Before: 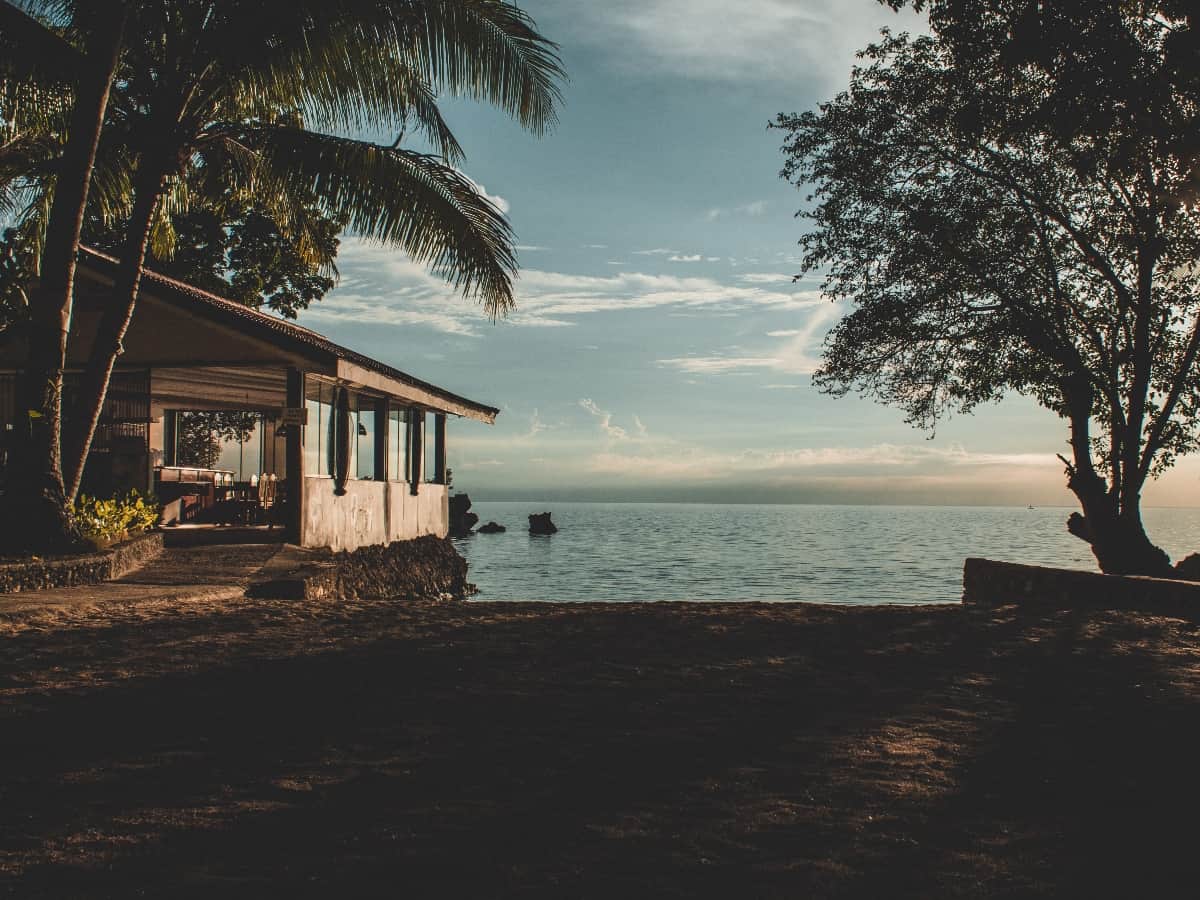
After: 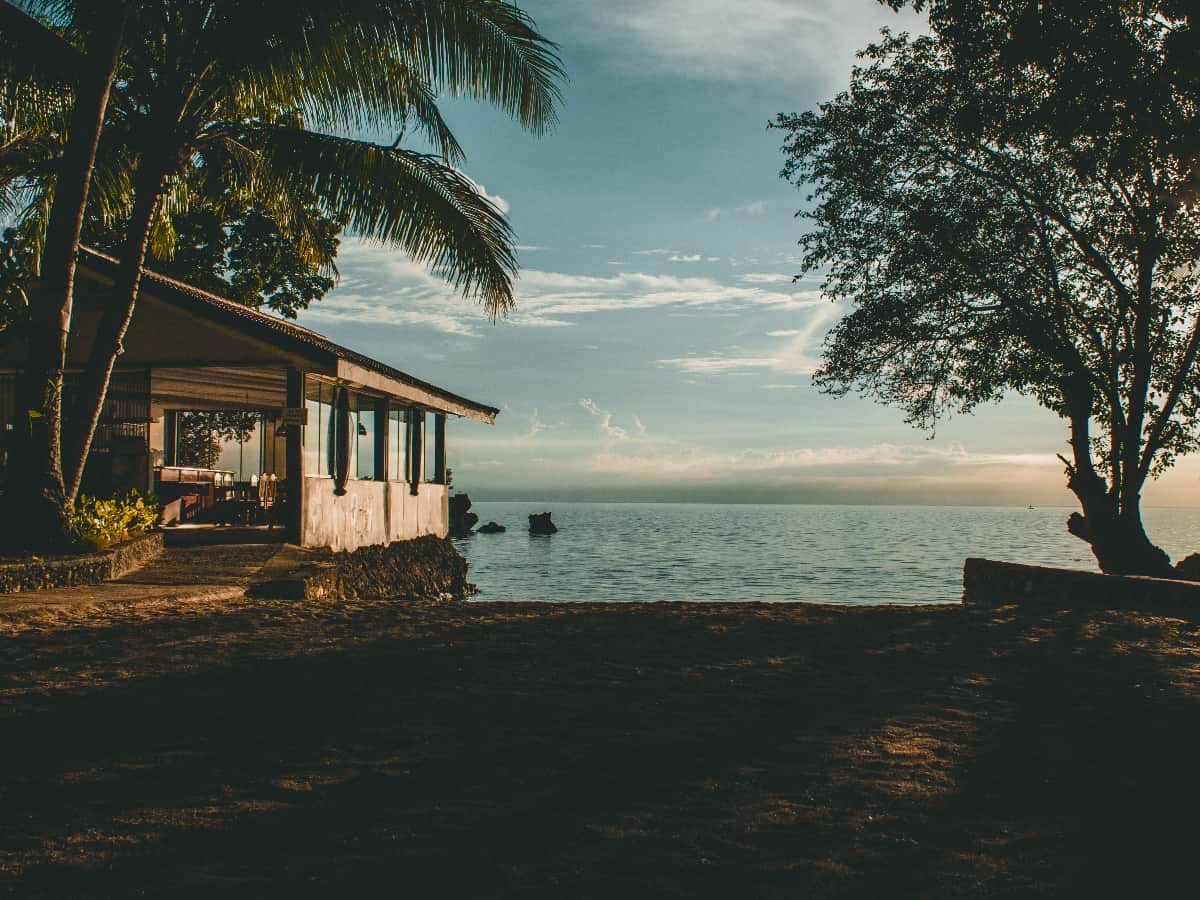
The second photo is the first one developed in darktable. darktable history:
color balance rgb: shadows lift › luminance -7.534%, shadows lift › chroma 2.355%, shadows lift › hue 164.83°, perceptual saturation grading › global saturation 20%, perceptual saturation grading › highlights -25.26%, perceptual saturation grading › shadows 24.038%, global vibrance 20%
